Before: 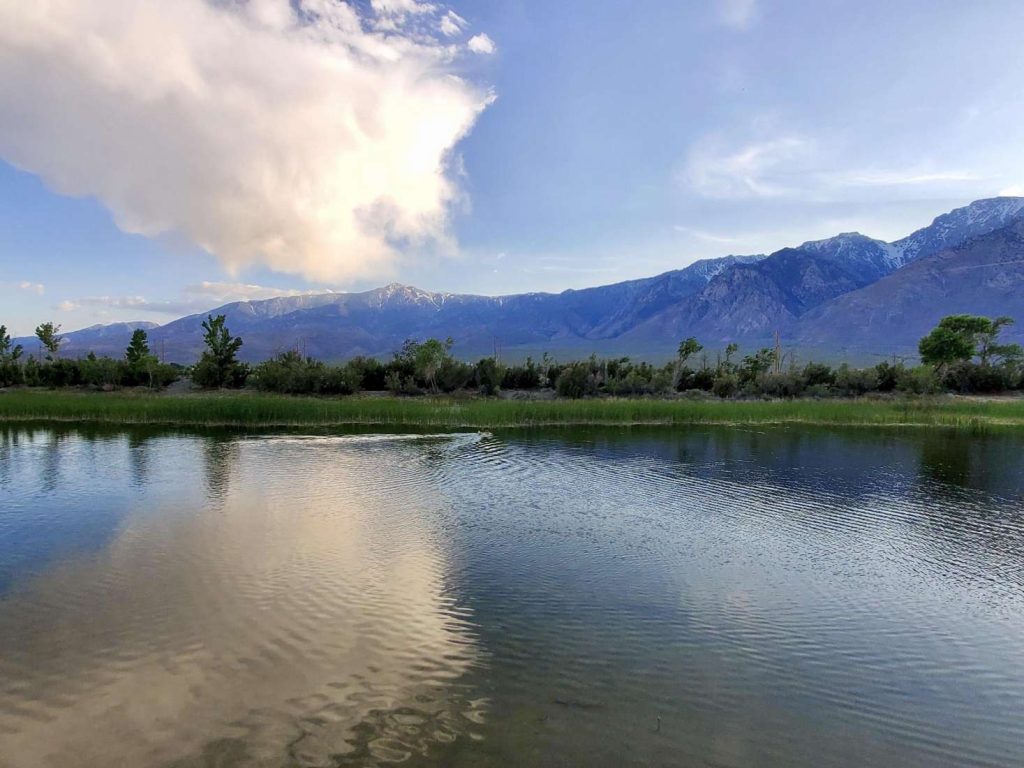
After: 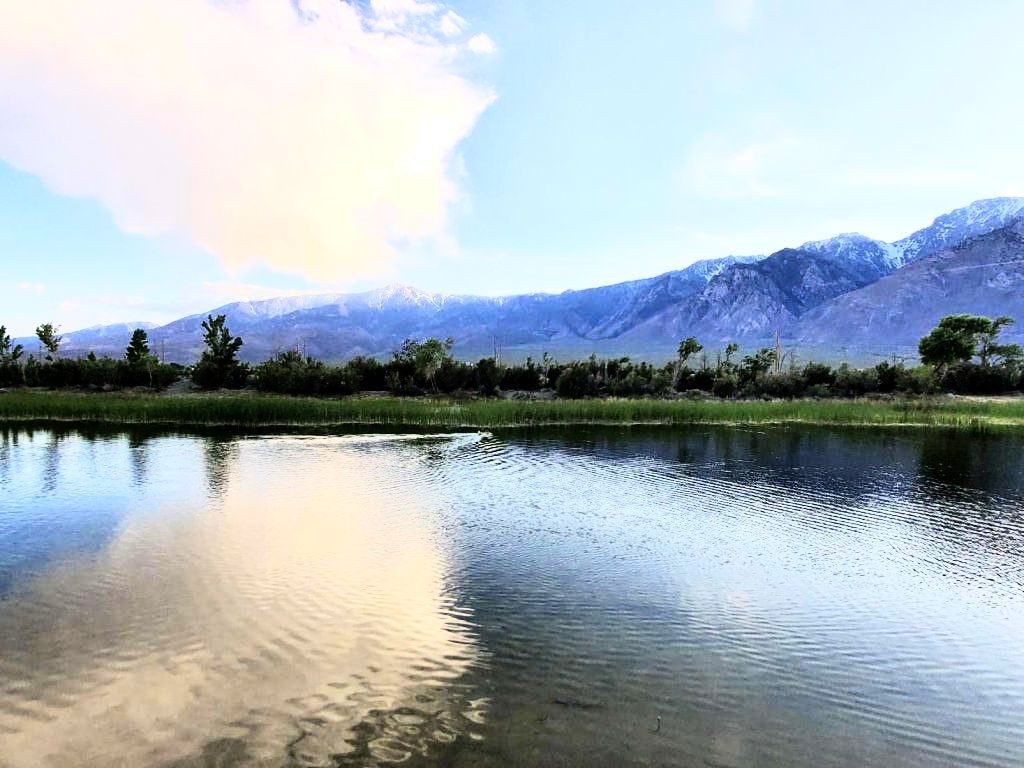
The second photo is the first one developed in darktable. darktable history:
rgb curve: curves: ch0 [(0, 0) (0.21, 0.15) (0.24, 0.21) (0.5, 0.75) (0.75, 0.96) (0.89, 0.99) (1, 1)]; ch1 [(0, 0.02) (0.21, 0.13) (0.25, 0.2) (0.5, 0.67) (0.75, 0.9) (0.89, 0.97) (1, 1)]; ch2 [(0, 0.02) (0.21, 0.13) (0.25, 0.2) (0.5, 0.67) (0.75, 0.9) (0.89, 0.97) (1, 1)], compensate middle gray true
base curve: curves: ch0 [(0, 0) (0.303, 0.277) (1, 1)]
